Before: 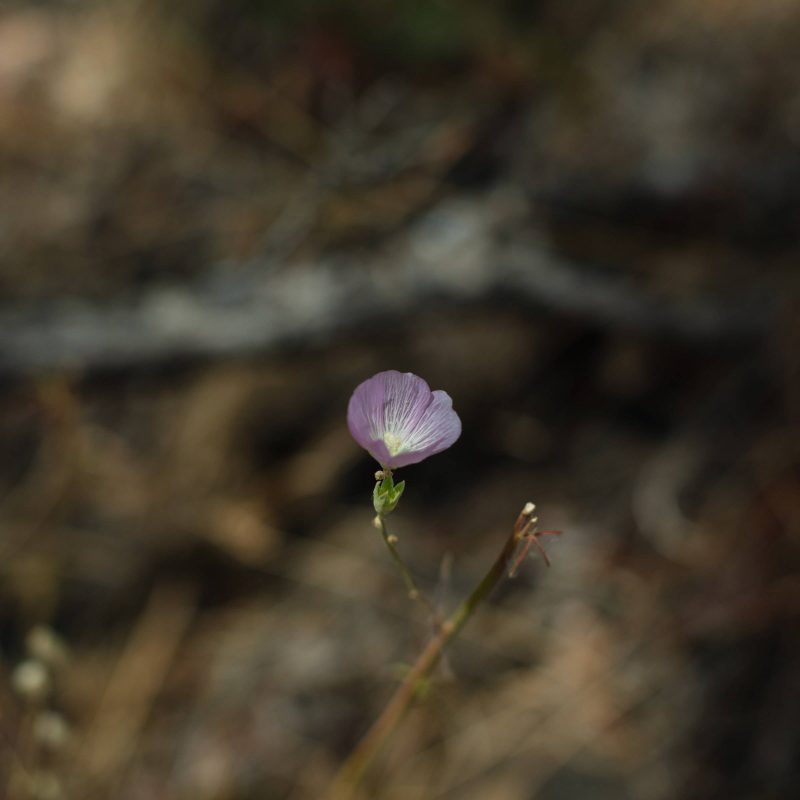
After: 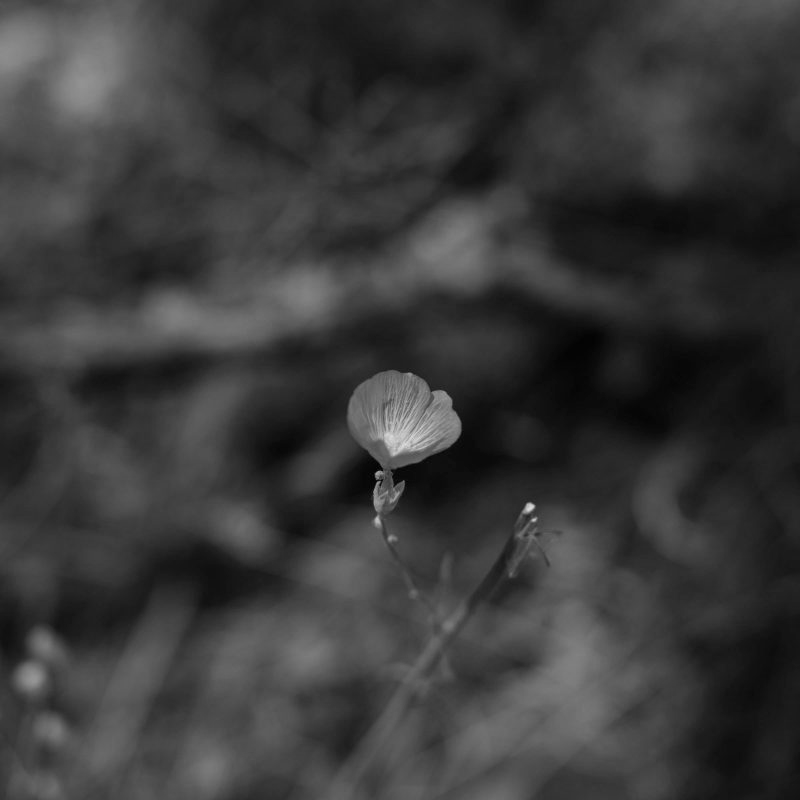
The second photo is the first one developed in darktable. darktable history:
color balance rgb: shadows lift › hue 87.51°, highlights gain › chroma 1.35%, highlights gain › hue 55.1°, global offset › chroma 0.13%, global offset › hue 253.66°, perceptual saturation grading › global saturation 16.38%
monochrome: on, module defaults
color zones: curves: ch0 [(0.25, 0.5) (0.463, 0.627) (0.484, 0.637) (0.75, 0.5)]
